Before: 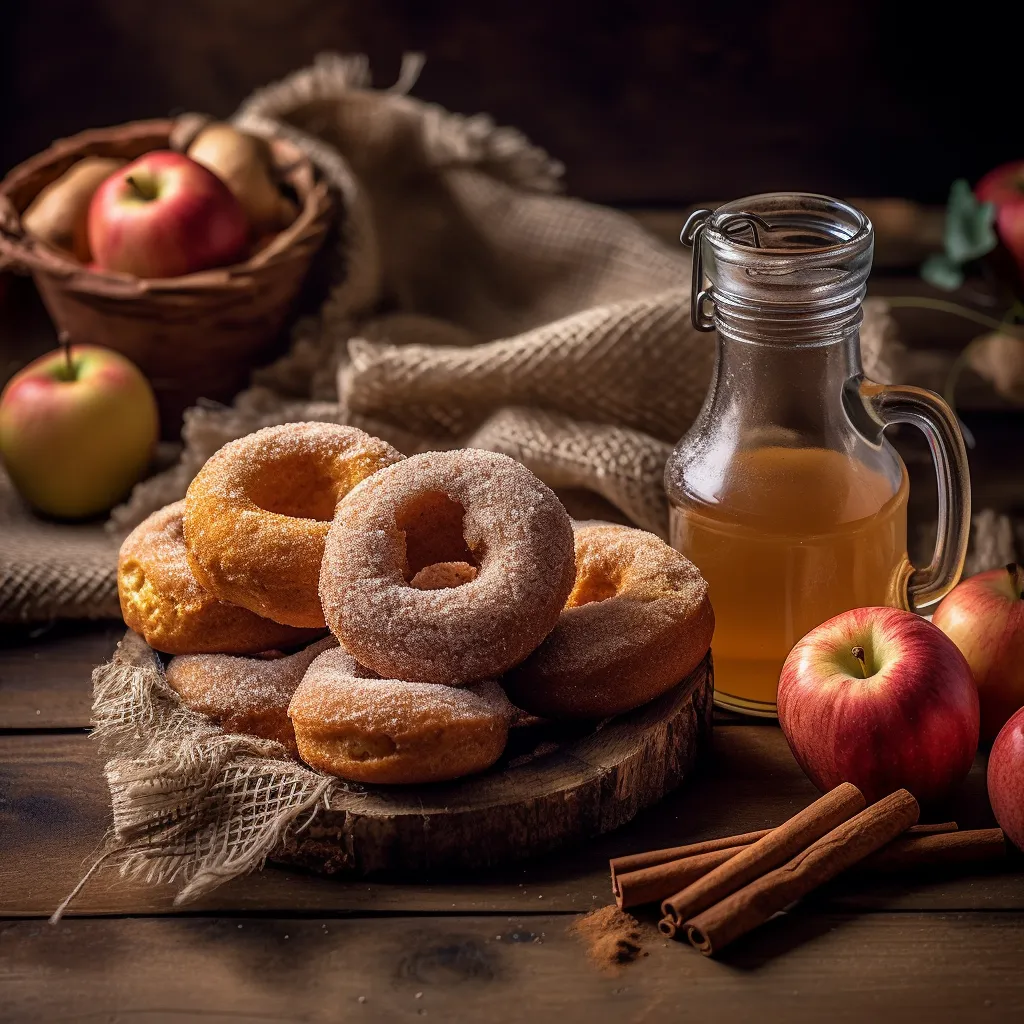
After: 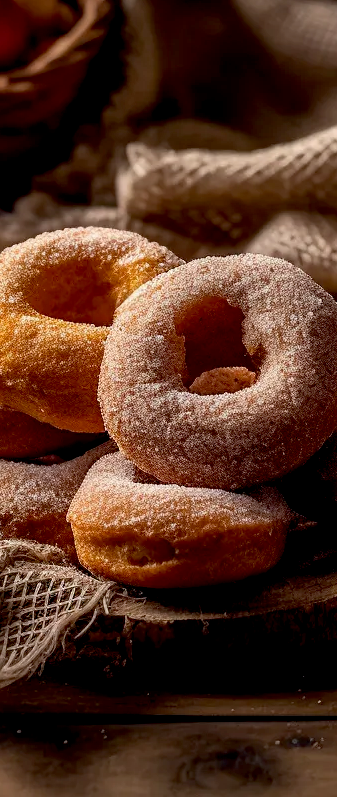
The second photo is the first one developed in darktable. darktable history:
exposure: black level correction 0.013, compensate exposure bias true, compensate highlight preservation false
crop and rotate: left 21.669%, top 19.08%, right 45.324%, bottom 3.004%
